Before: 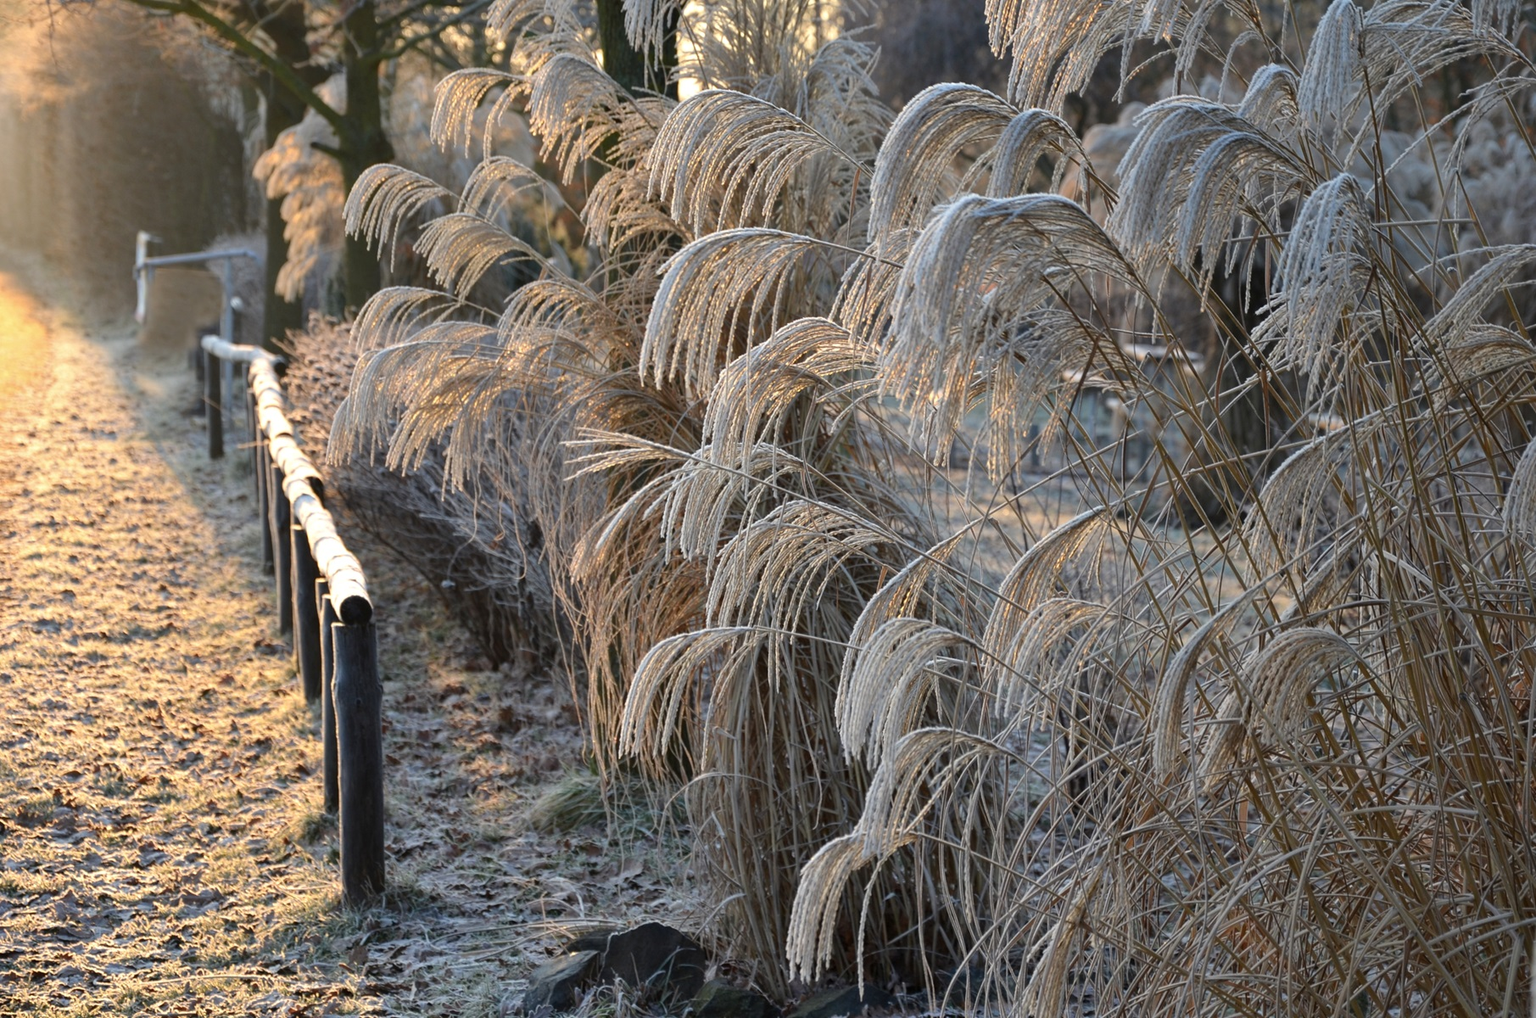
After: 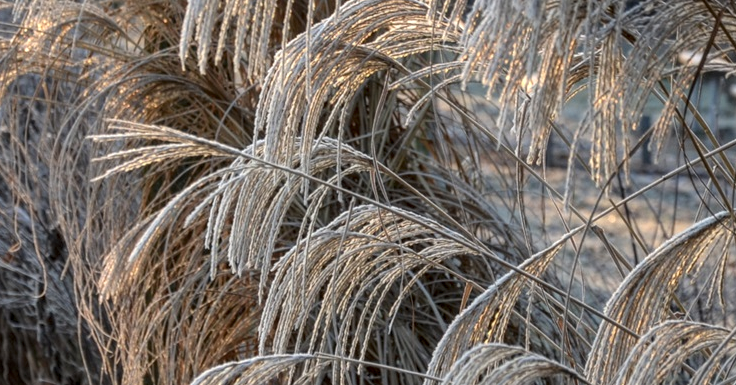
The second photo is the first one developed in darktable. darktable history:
exposure: black level correction 0.001, exposure -0.122 EV, compensate highlight preservation false
local contrast: highlights 61%, detail 143%, midtone range 0.433
crop: left 31.732%, top 32.106%, right 27.608%, bottom 35.784%
